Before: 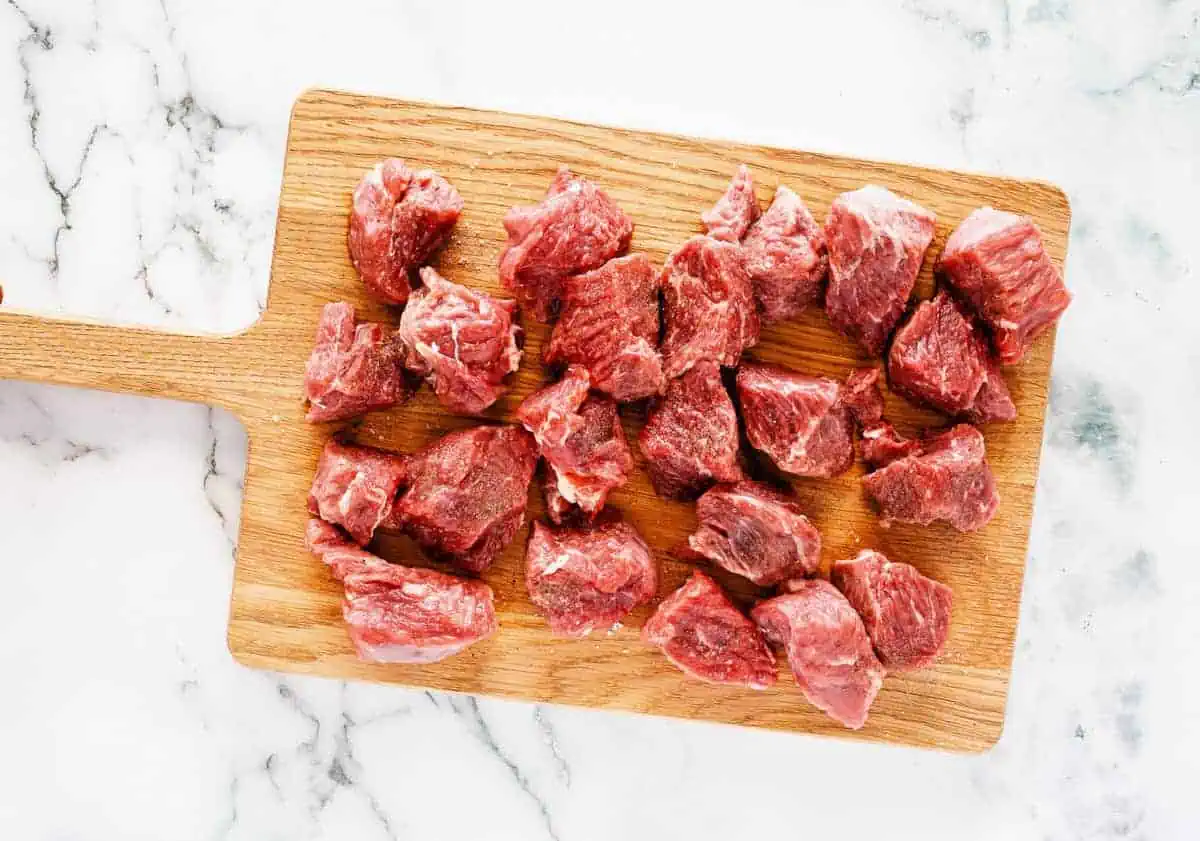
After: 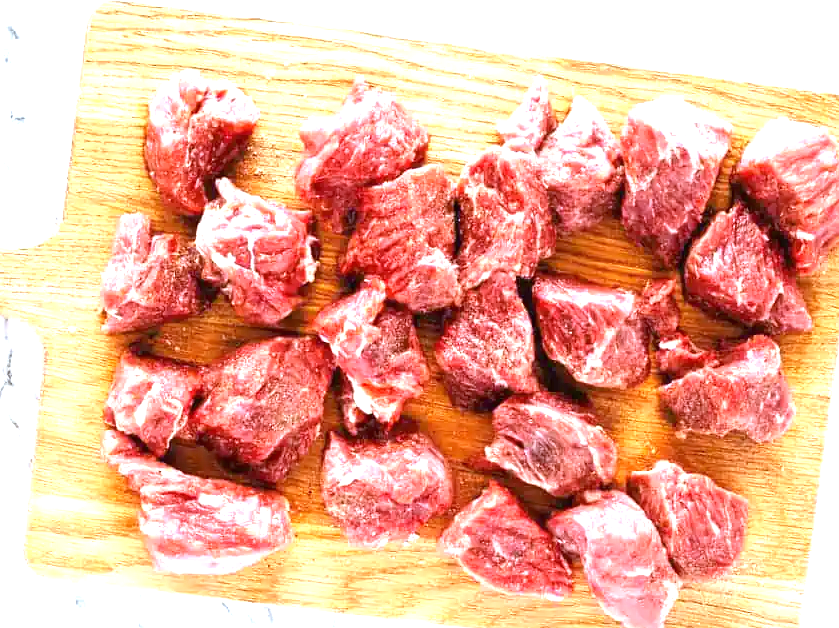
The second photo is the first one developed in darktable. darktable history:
crop and rotate: left 17.046%, top 10.659%, right 12.989%, bottom 14.553%
rgb levels: preserve colors max RGB
white balance: red 0.924, blue 1.095
exposure: black level correction 0, exposure 1.2 EV, compensate exposure bias true, compensate highlight preservation false
